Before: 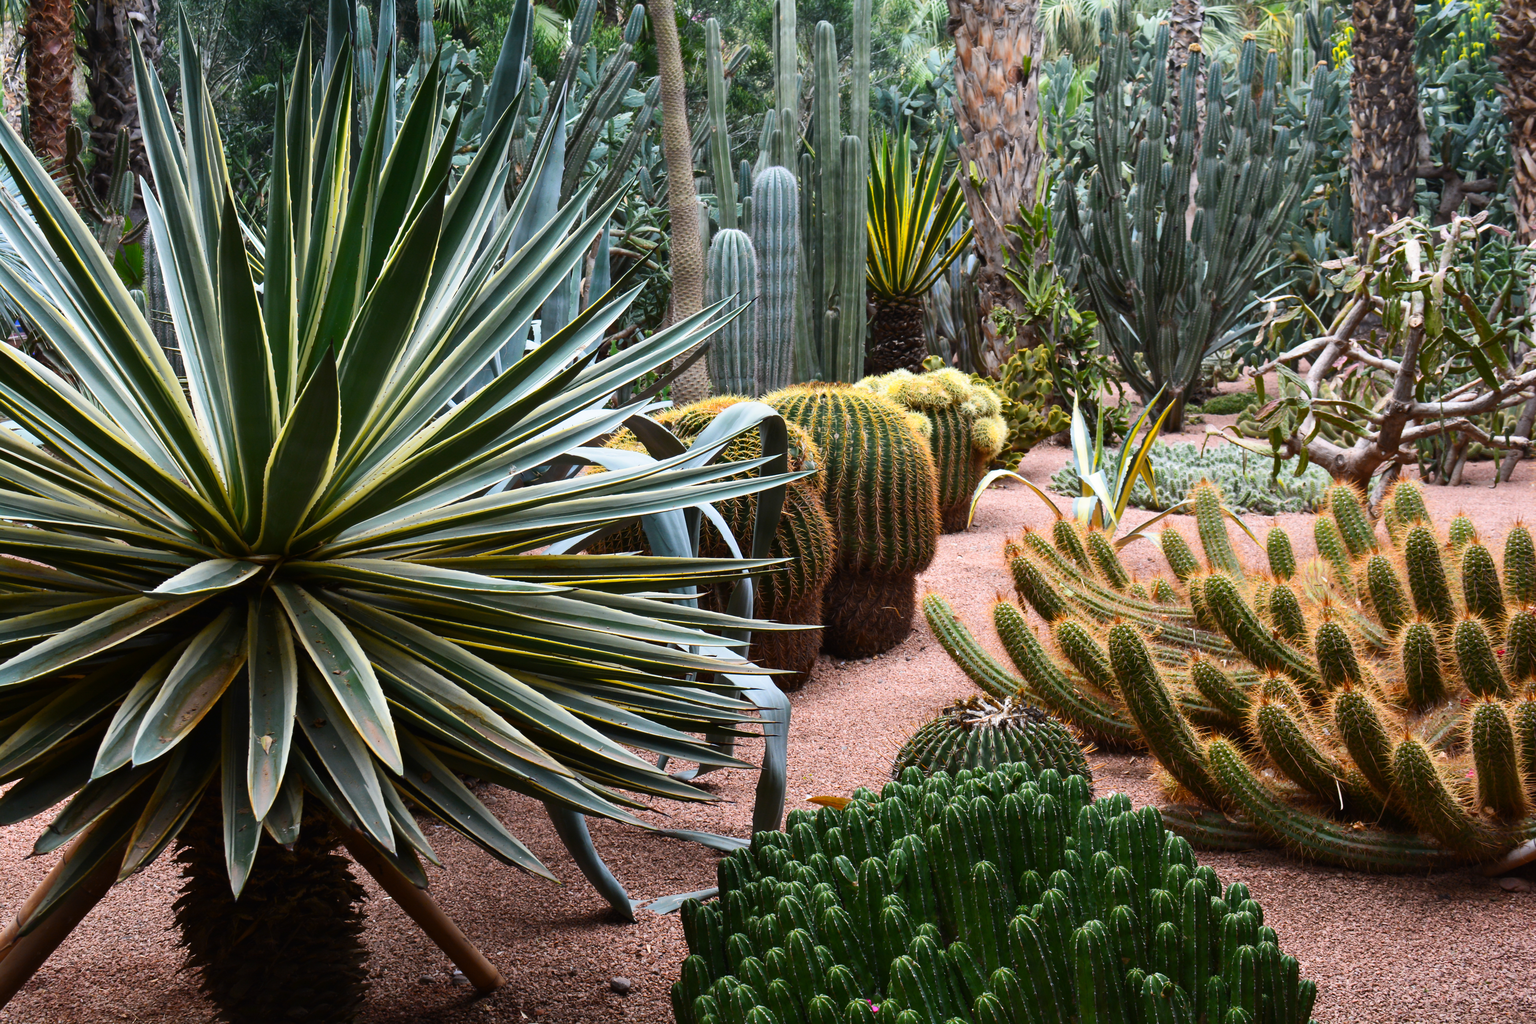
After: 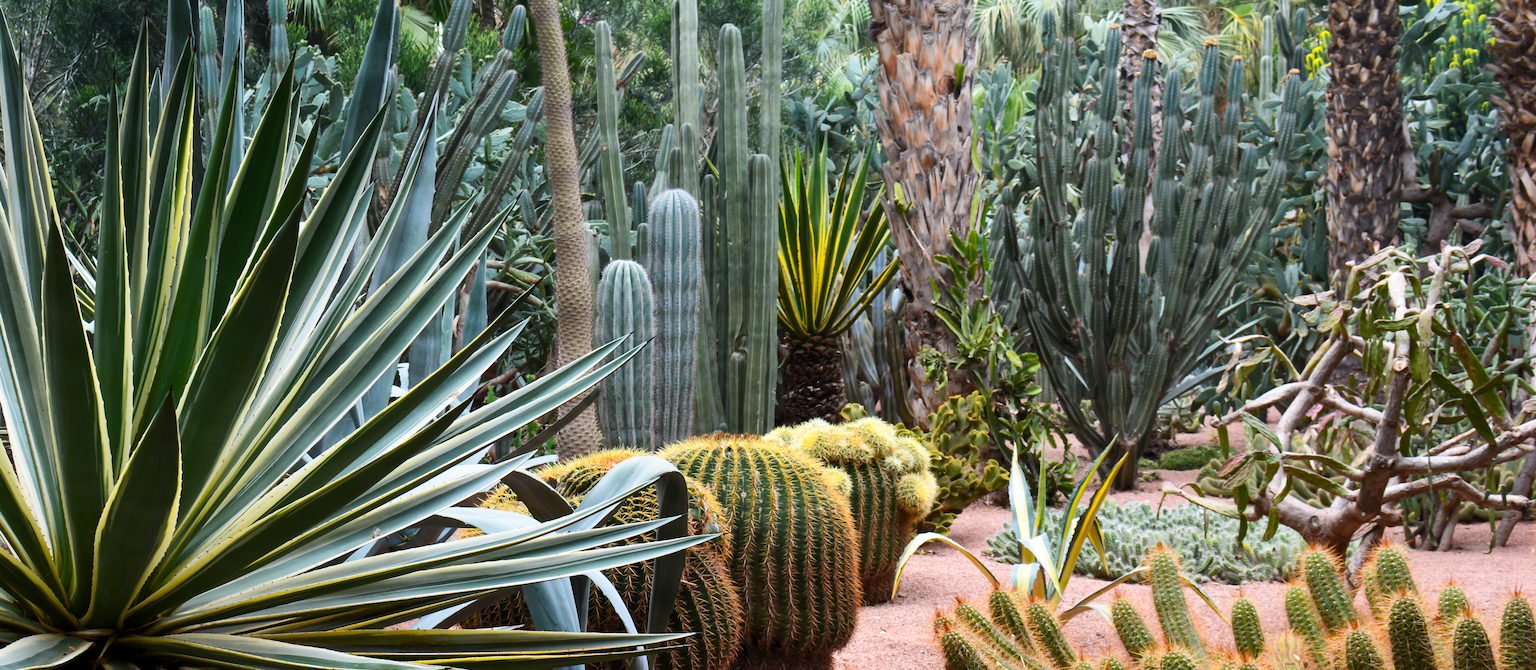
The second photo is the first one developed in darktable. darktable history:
levels: levels [0.018, 0.493, 1]
tone equalizer: edges refinement/feathering 500, mask exposure compensation -1.57 EV, preserve details no
crop and rotate: left 11.786%, bottom 42.201%
